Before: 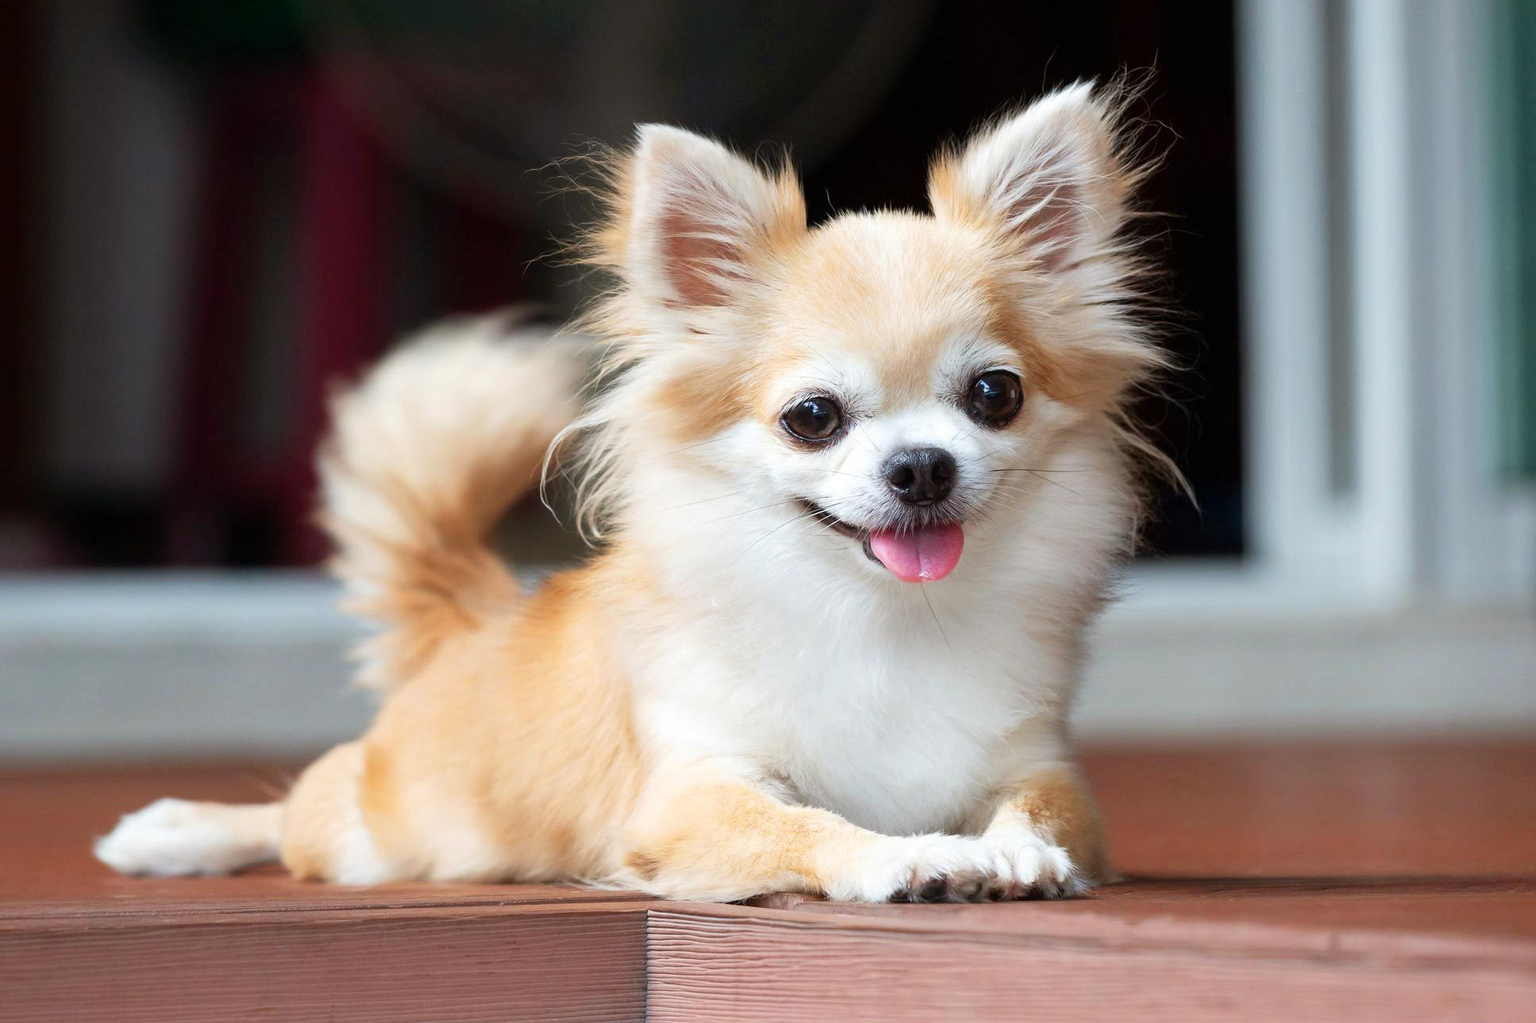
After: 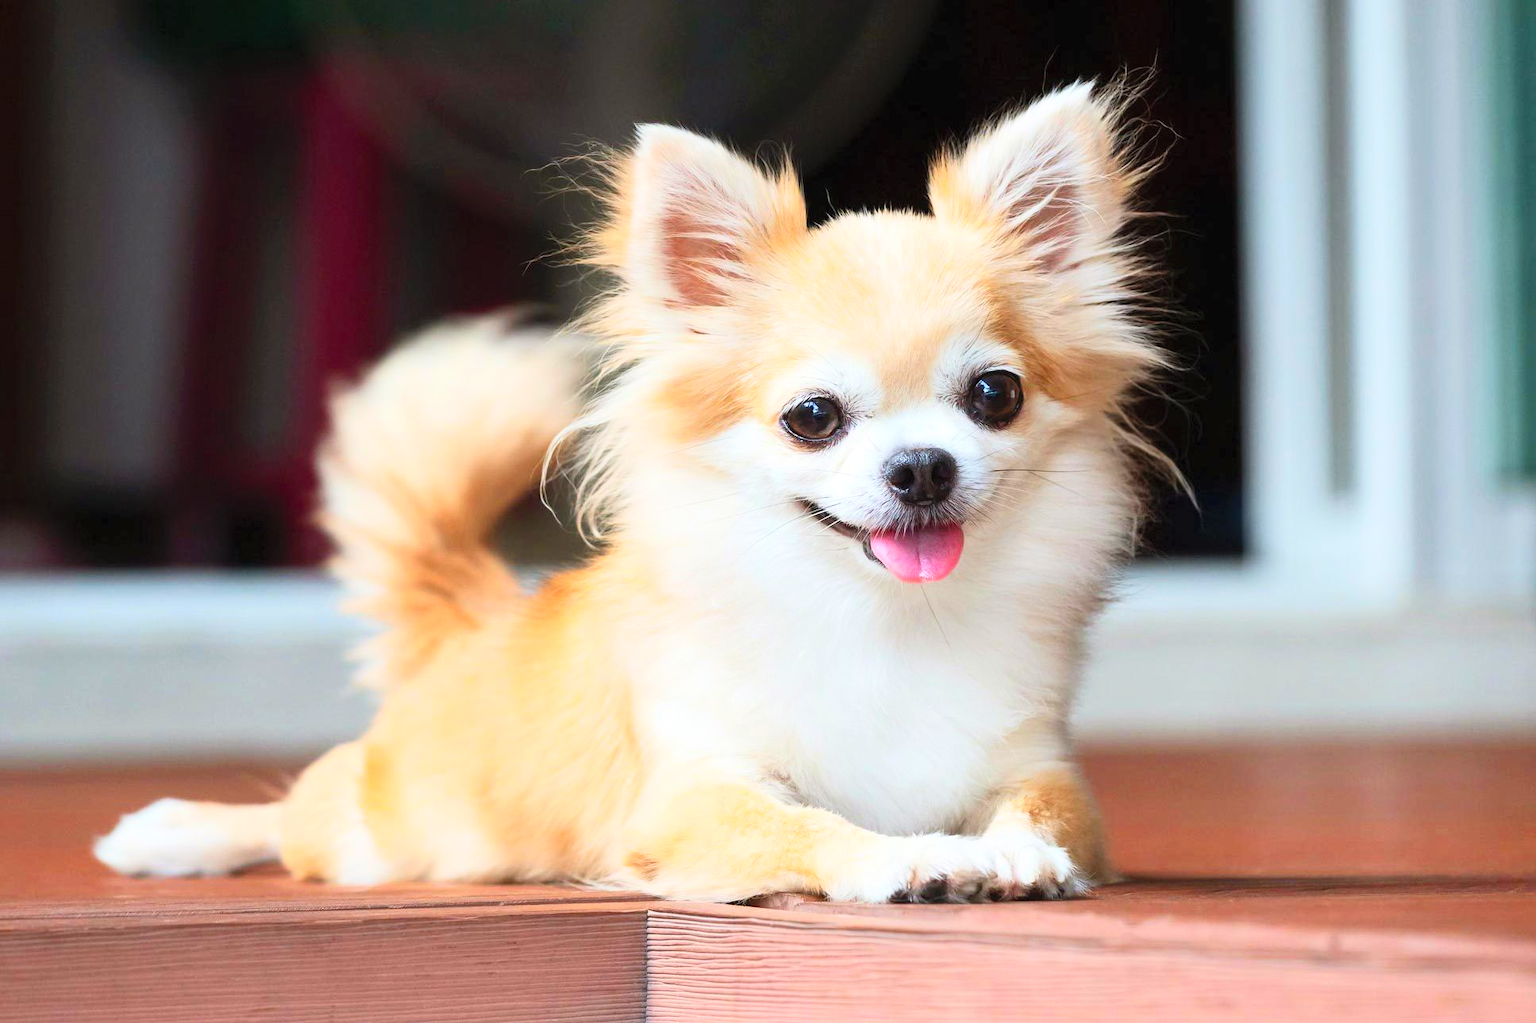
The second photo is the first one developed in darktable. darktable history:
contrast brightness saturation: contrast 0.241, brightness 0.268, saturation 0.379
